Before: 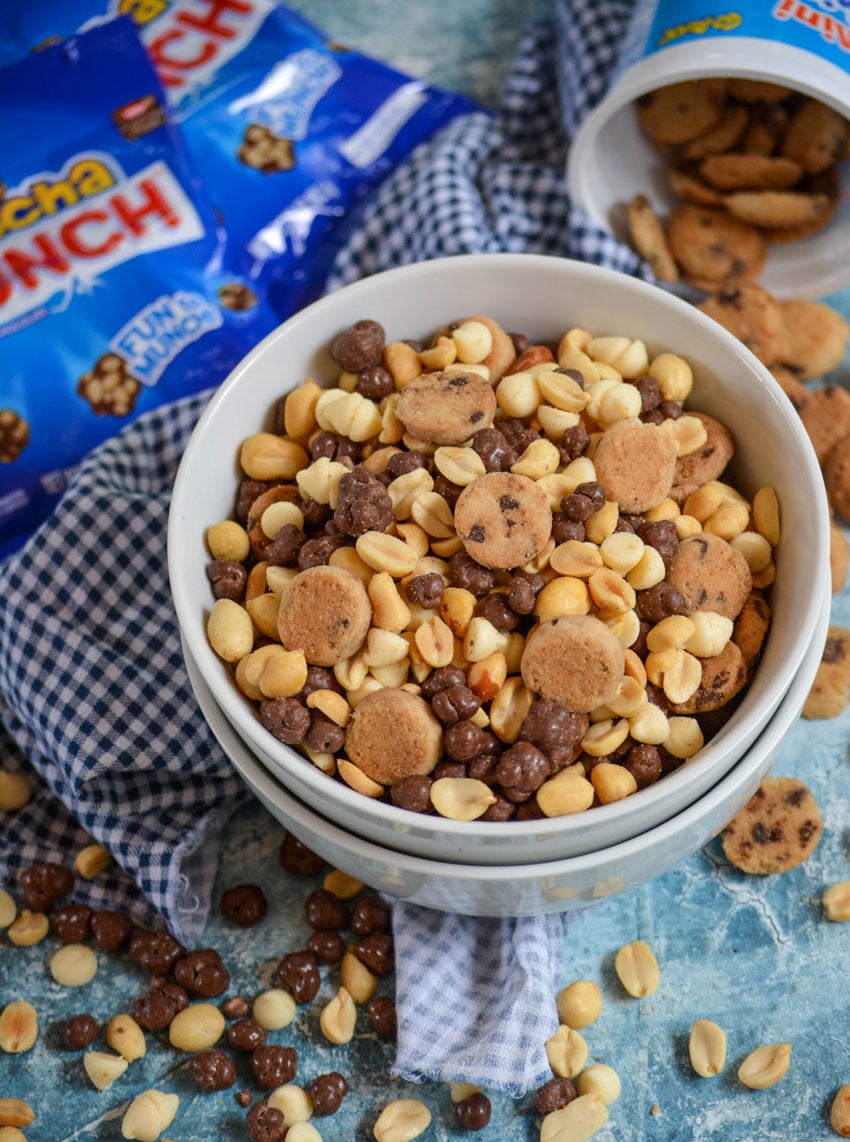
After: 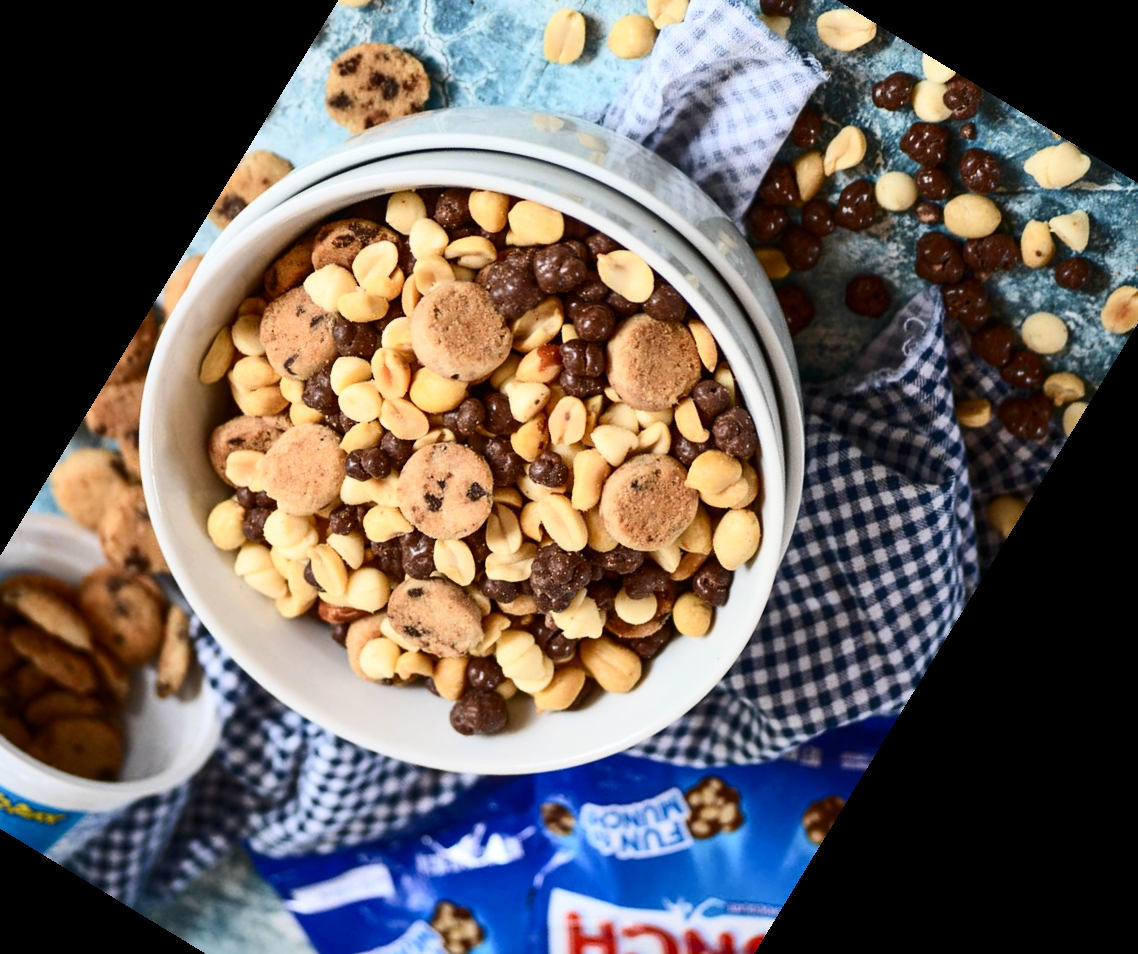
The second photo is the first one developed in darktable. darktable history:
contrast brightness saturation: contrast 0.39, brightness 0.1
tone equalizer: on, module defaults
crop and rotate: angle 148.68°, left 9.111%, top 15.603%, right 4.588%, bottom 17.041%
